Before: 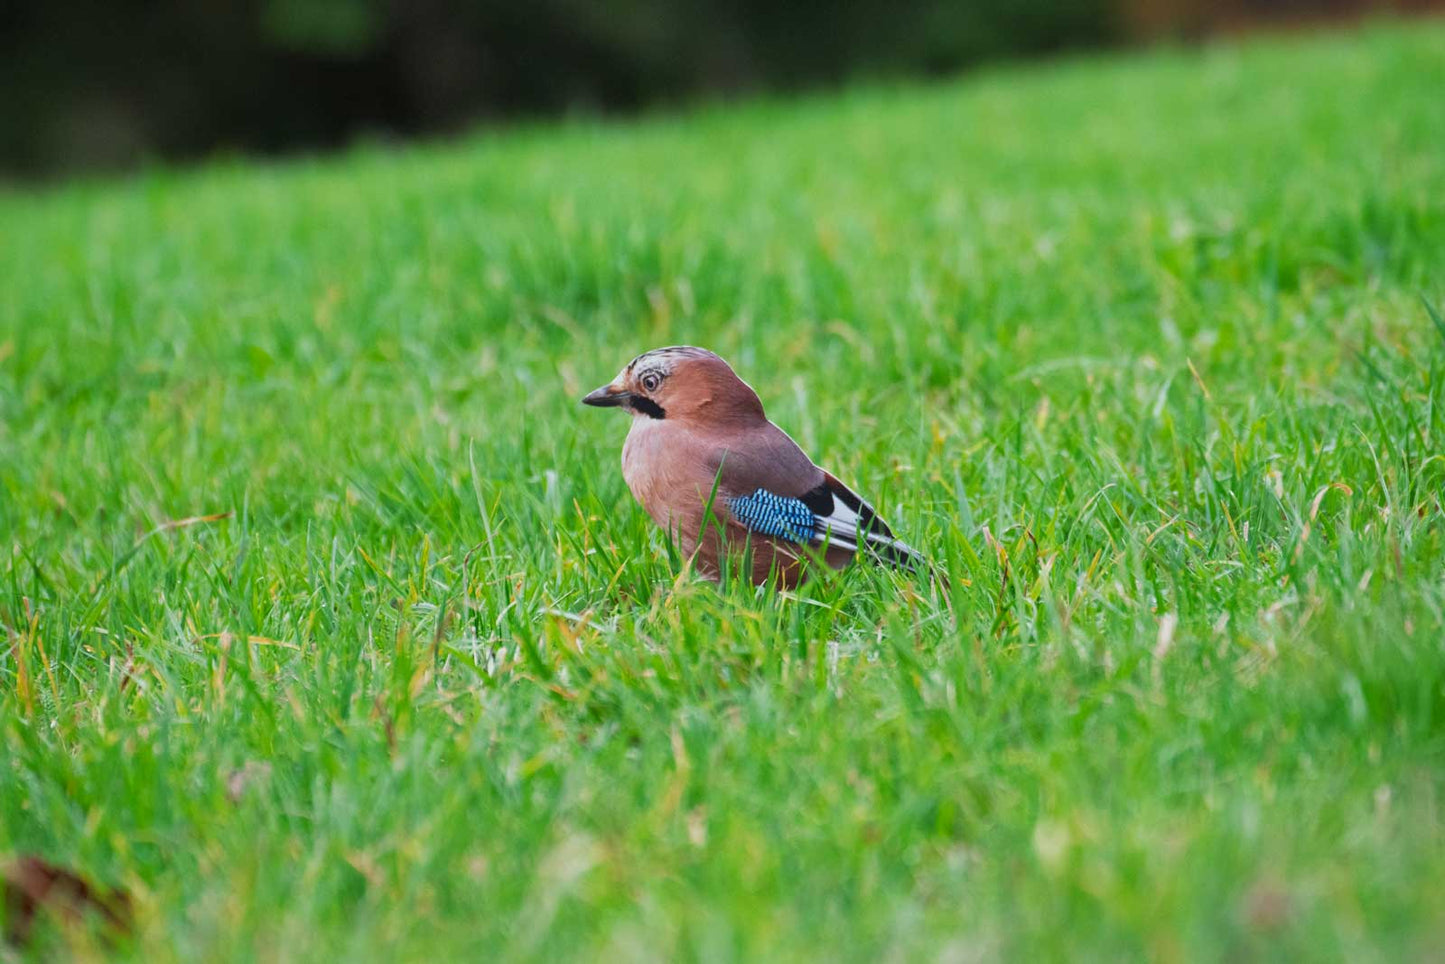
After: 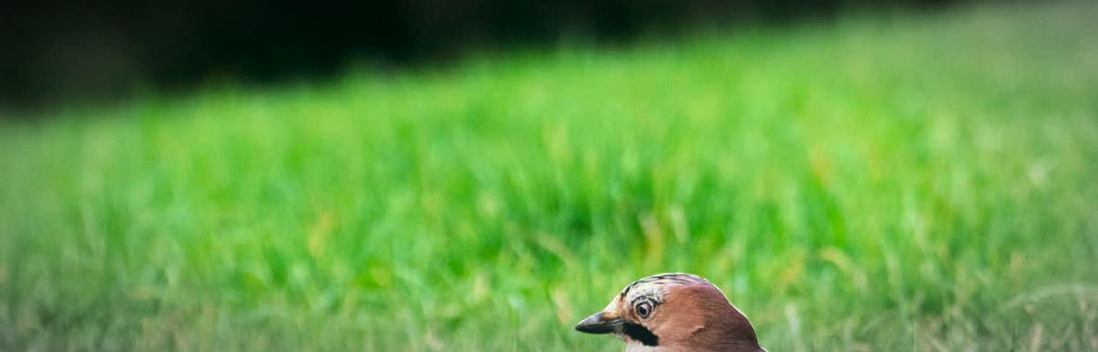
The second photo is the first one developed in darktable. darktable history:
tone equalizer: -8 EV -0.447 EV, -7 EV -0.375 EV, -6 EV -0.317 EV, -5 EV -0.262 EV, -3 EV 0.231 EV, -2 EV 0.363 EV, -1 EV 0.411 EV, +0 EV 0.436 EV, edges refinement/feathering 500, mask exposure compensation -1.57 EV, preserve details no
crop: left 0.517%, top 7.628%, right 23.485%, bottom 54.841%
velvia: on, module defaults
color correction: highlights a* -0.592, highlights b* 9.53, shadows a* -8.86, shadows b* 1.13
vignetting: fall-off start 67.74%, fall-off radius 68.33%, brightness -0.443, saturation -0.688, automatic ratio true
